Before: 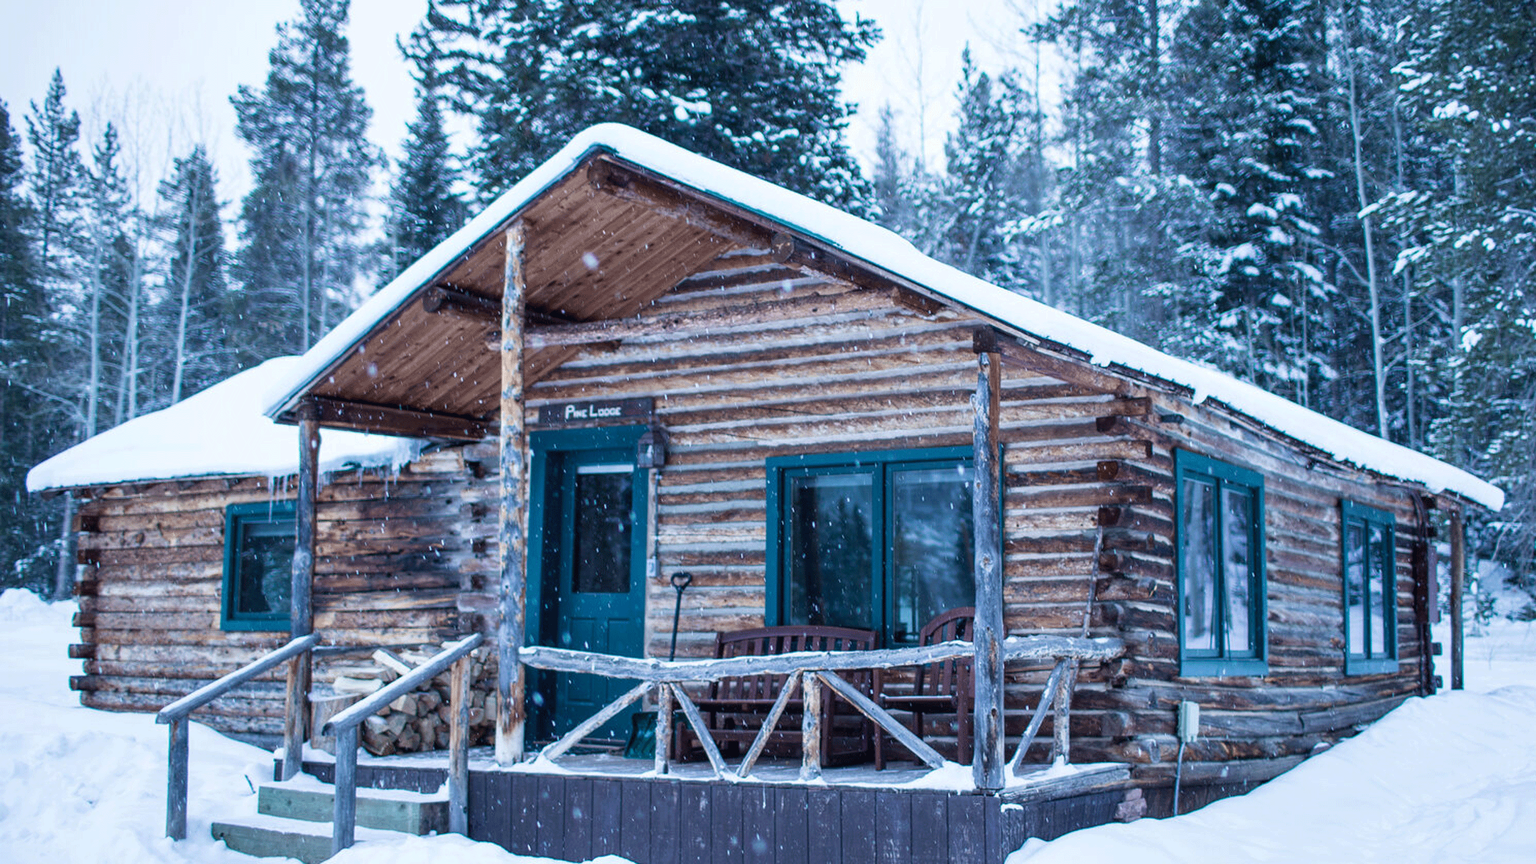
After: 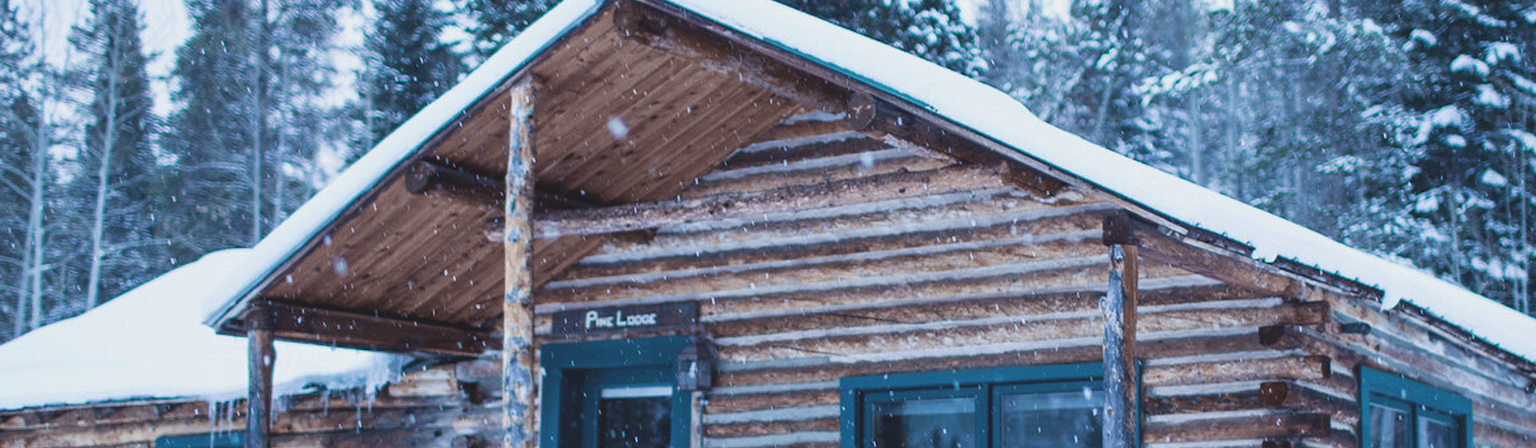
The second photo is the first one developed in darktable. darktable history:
exposure: black level correction -0.013, exposure -0.195 EV, compensate exposure bias true, compensate highlight preservation false
crop: left 6.775%, top 18.531%, right 14.385%, bottom 40.549%
